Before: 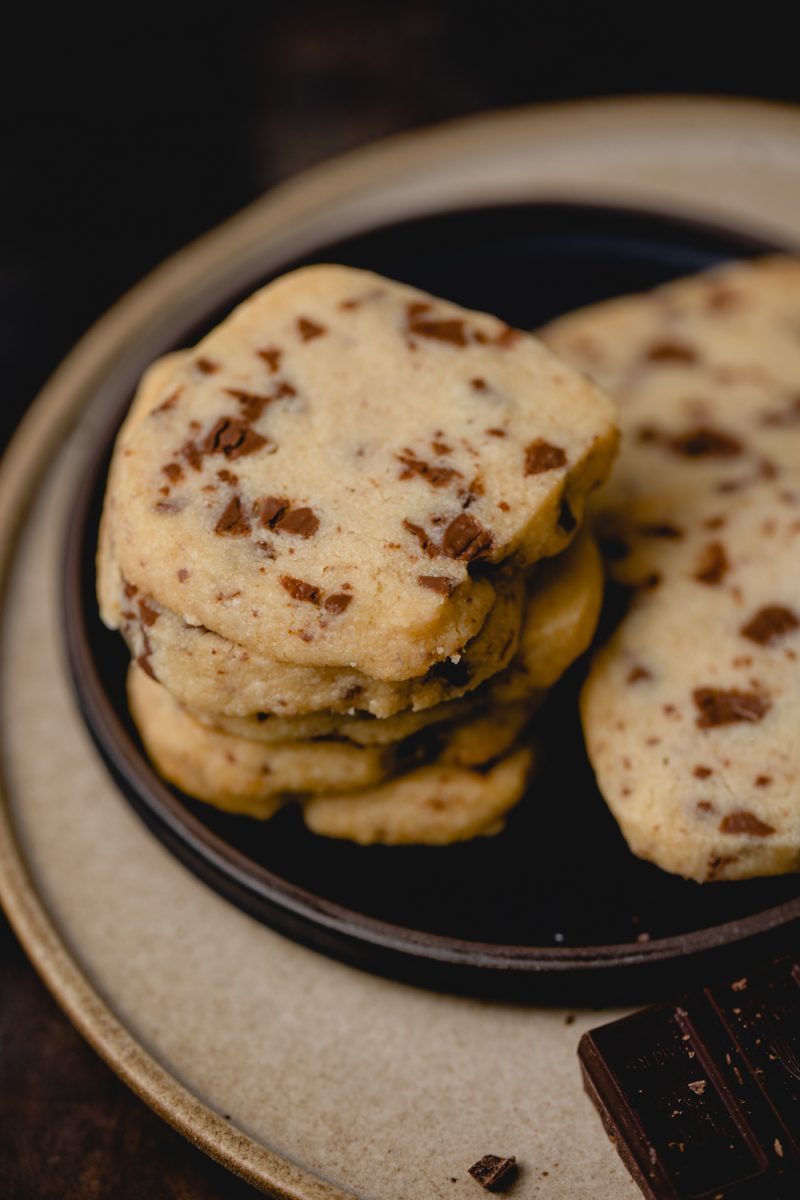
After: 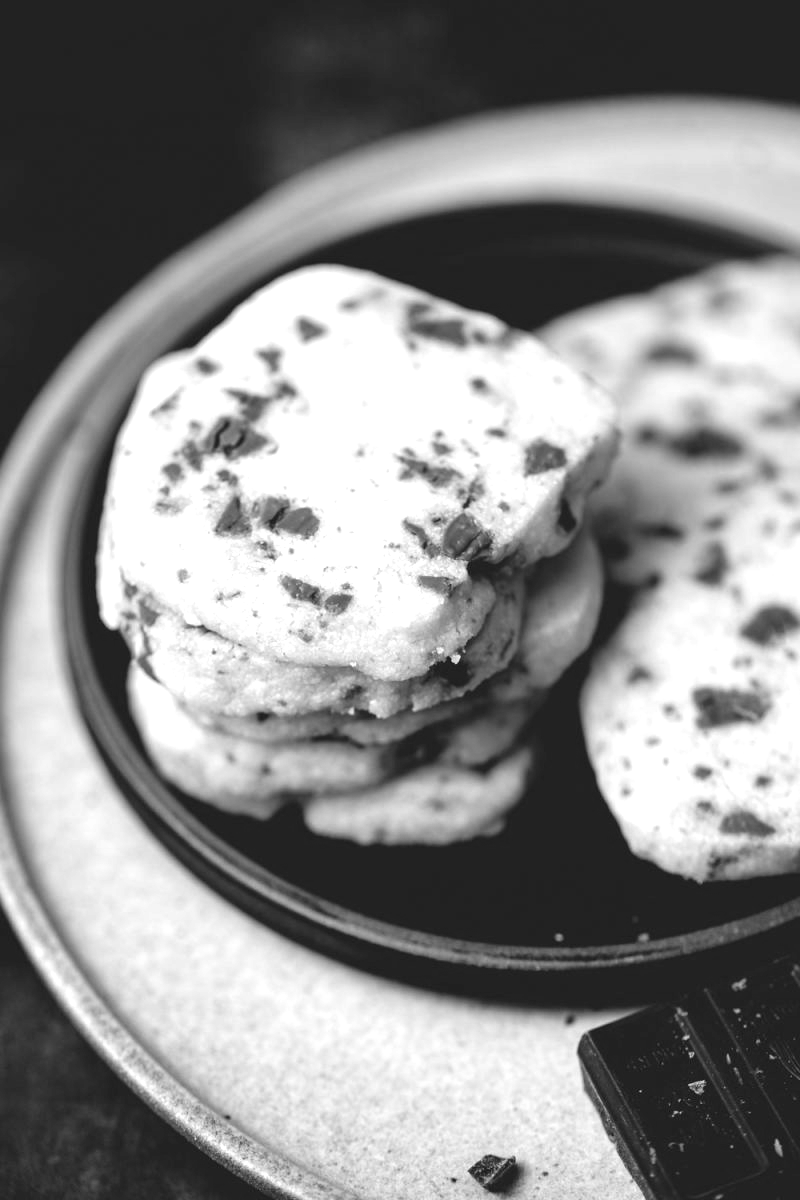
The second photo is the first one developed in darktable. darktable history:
exposure: black level correction 0, exposure 1.45 EV, compensate exposure bias true, compensate highlight preservation false
tone equalizer: on, module defaults
monochrome: a -3.63, b -0.465
